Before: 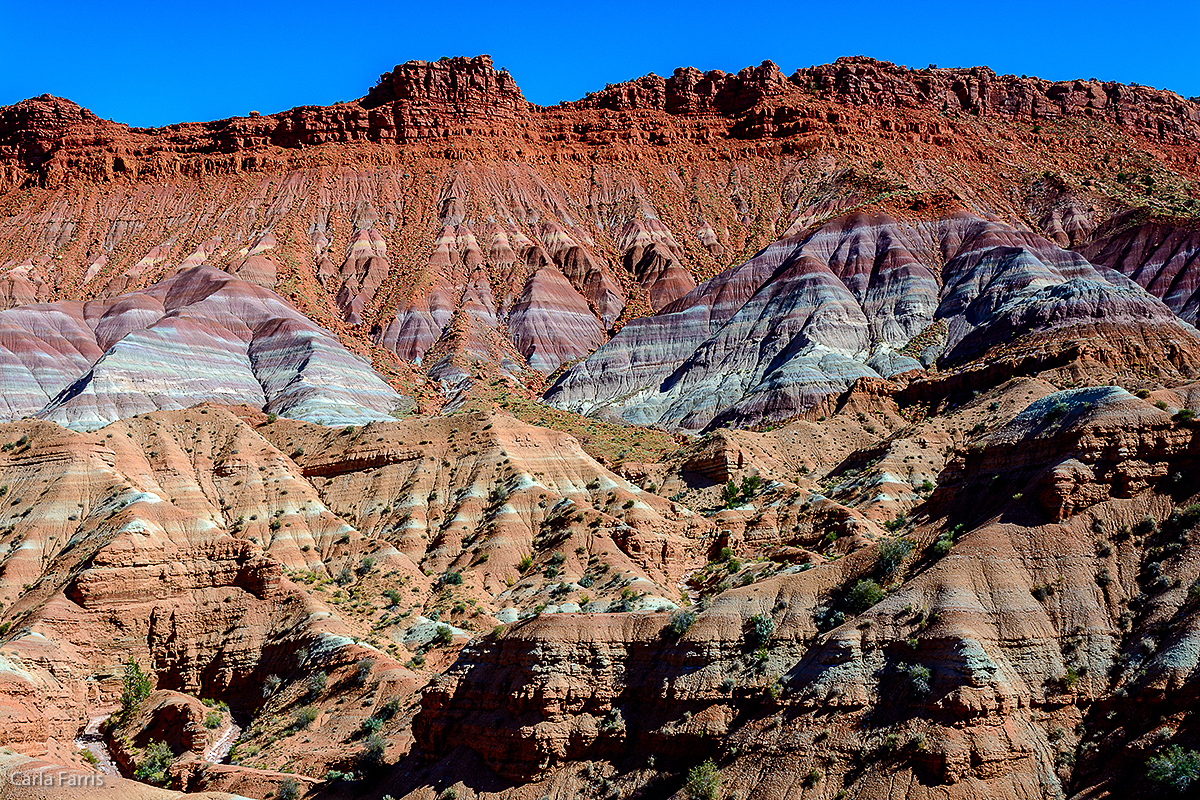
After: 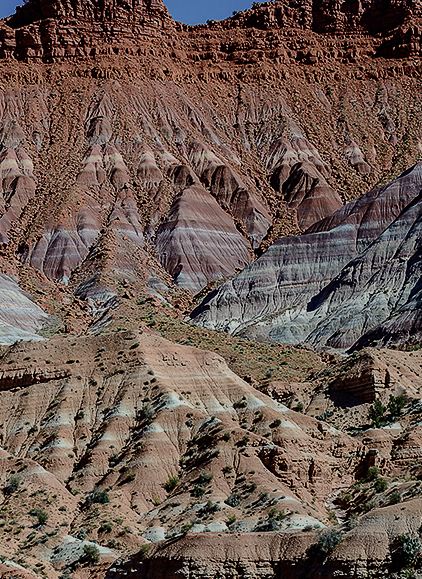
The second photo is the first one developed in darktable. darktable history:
crop and rotate: left 29.476%, top 10.214%, right 35.32%, bottom 17.333%
contrast brightness saturation: contrast 0.1, saturation -0.36
exposure: black level correction 0, exposure -0.721 EV, compensate highlight preservation false
